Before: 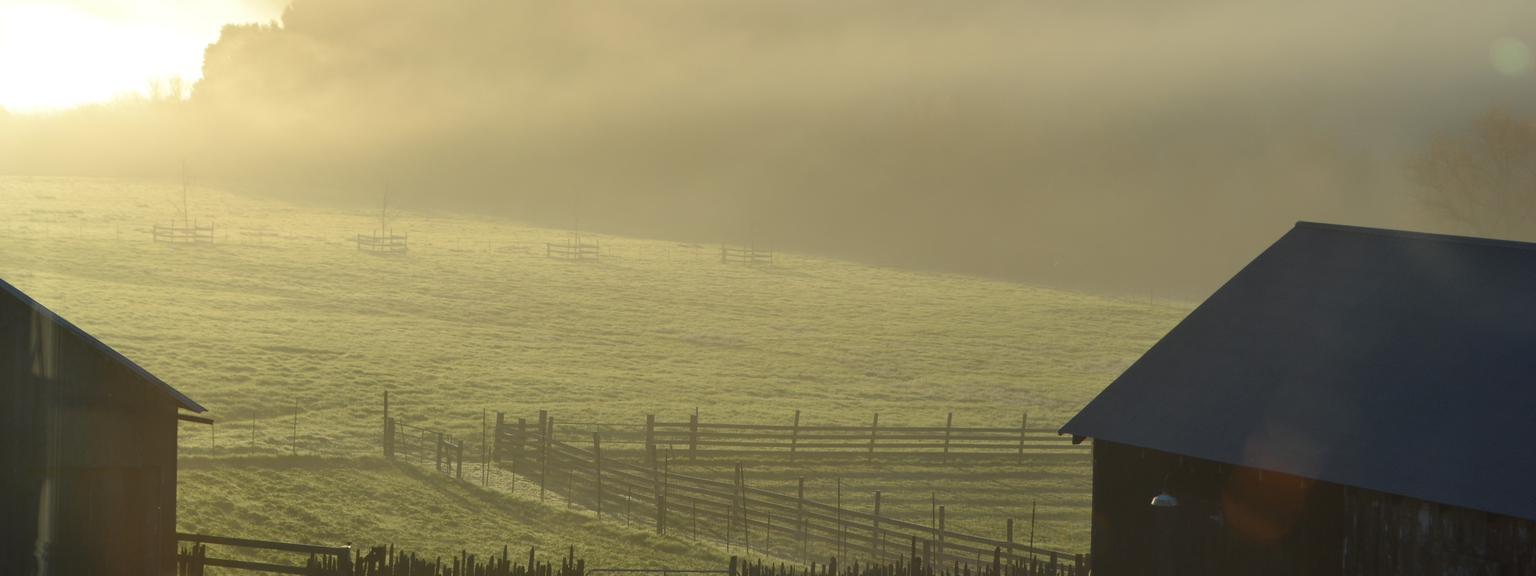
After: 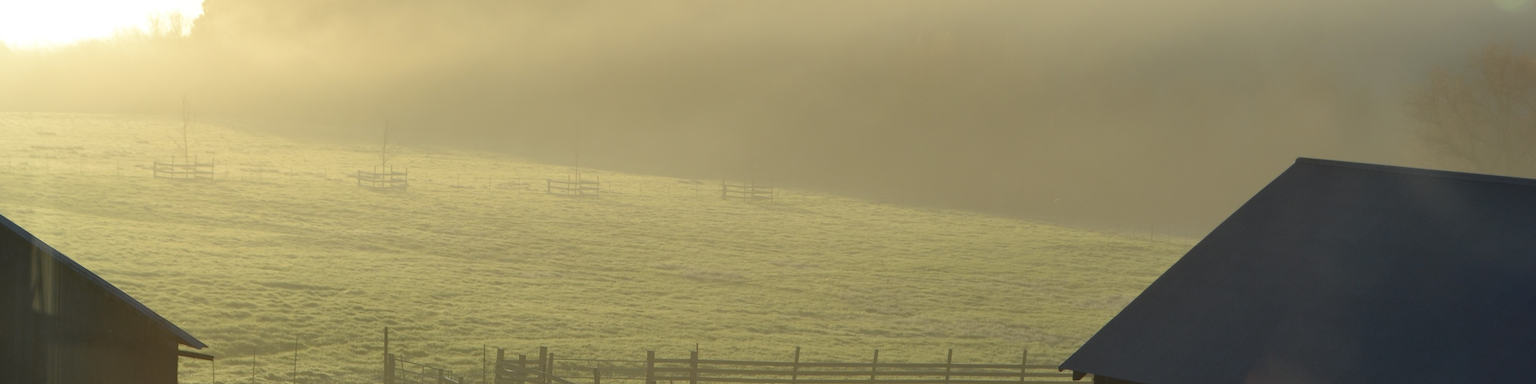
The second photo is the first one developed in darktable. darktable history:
crop: top 11.139%, bottom 22.089%
